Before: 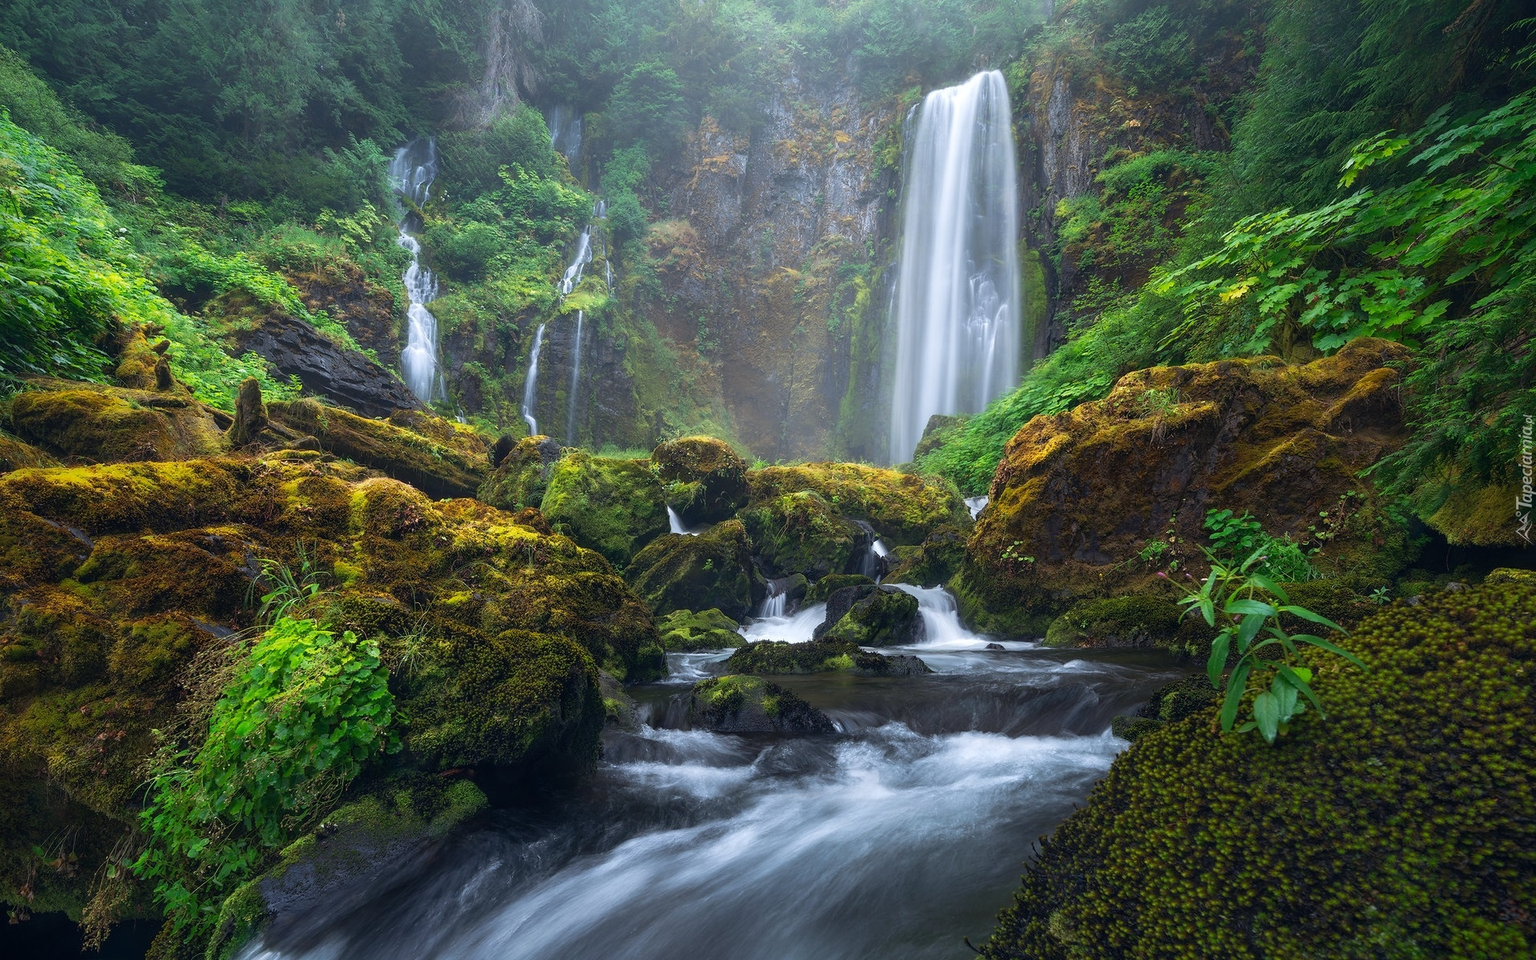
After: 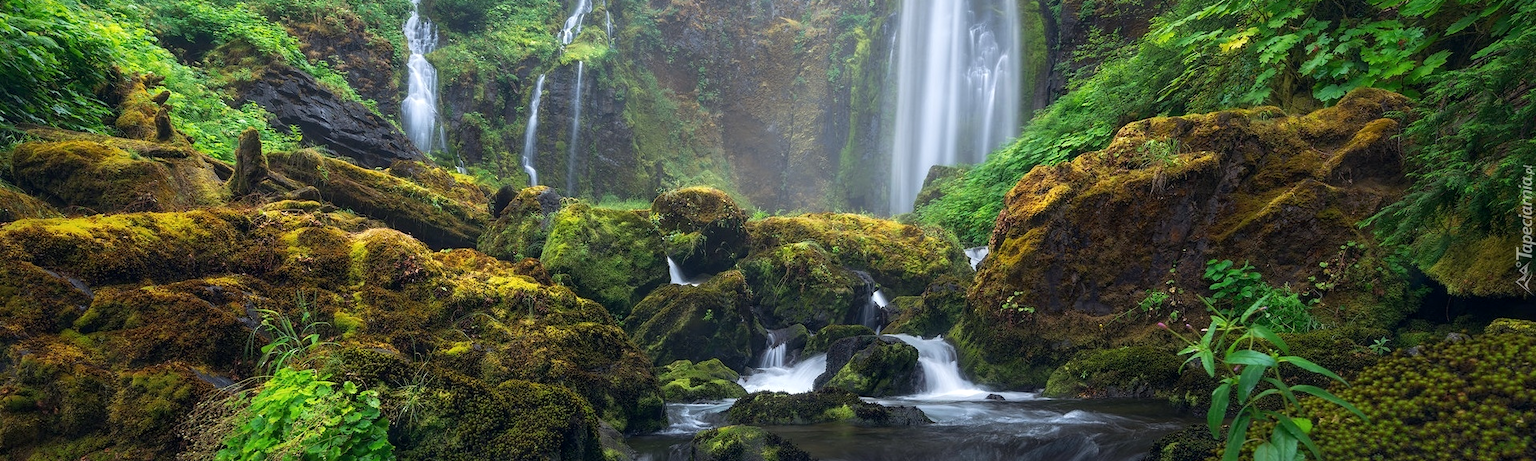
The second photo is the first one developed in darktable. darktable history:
crop and rotate: top 26.041%, bottom 25.836%
local contrast: highlights 105%, shadows 101%, detail 119%, midtone range 0.2
